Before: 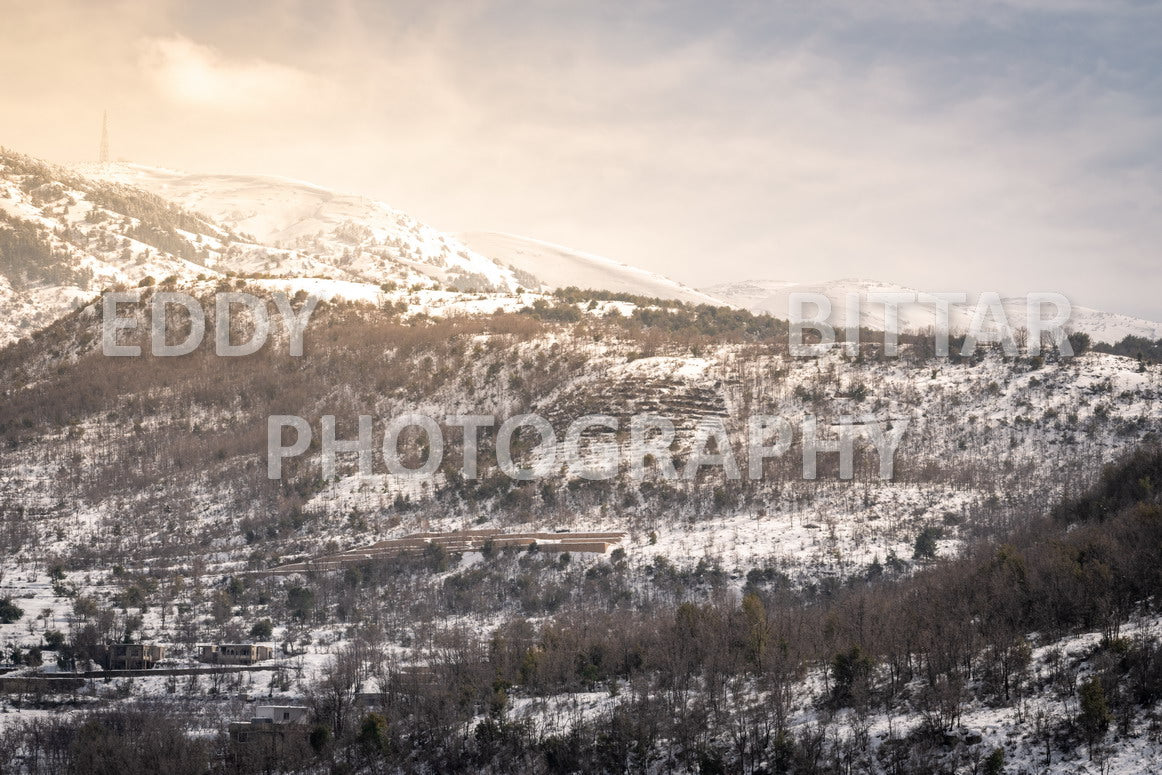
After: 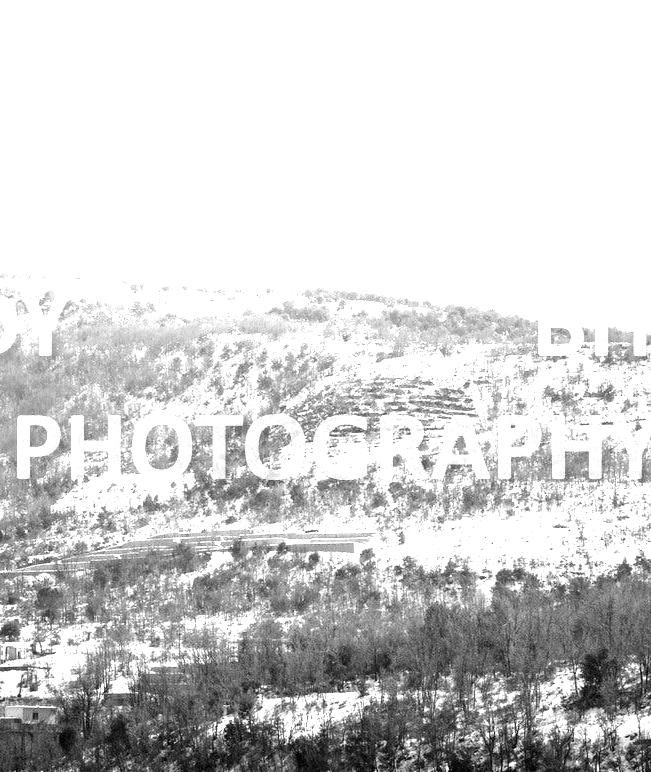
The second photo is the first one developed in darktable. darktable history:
crop: left 21.674%, right 22.086%
tone equalizer: -8 EV -0.417 EV, -7 EV -0.389 EV, -6 EV -0.333 EV, -5 EV -0.222 EV, -3 EV 0.222 EV, -2 EV 0.333 EV, -1 EV 0.389 EV, +0 EV 0.417 EV, edges refinement/feathering 500, mask exposure compensation -1.57 EV, preserve details no
exposure: black level correction 0.001, exposure 1.3 EV, compensate highlight preservation false
monochrome: a 0, b 0, size 0.5, highlights 0.57
